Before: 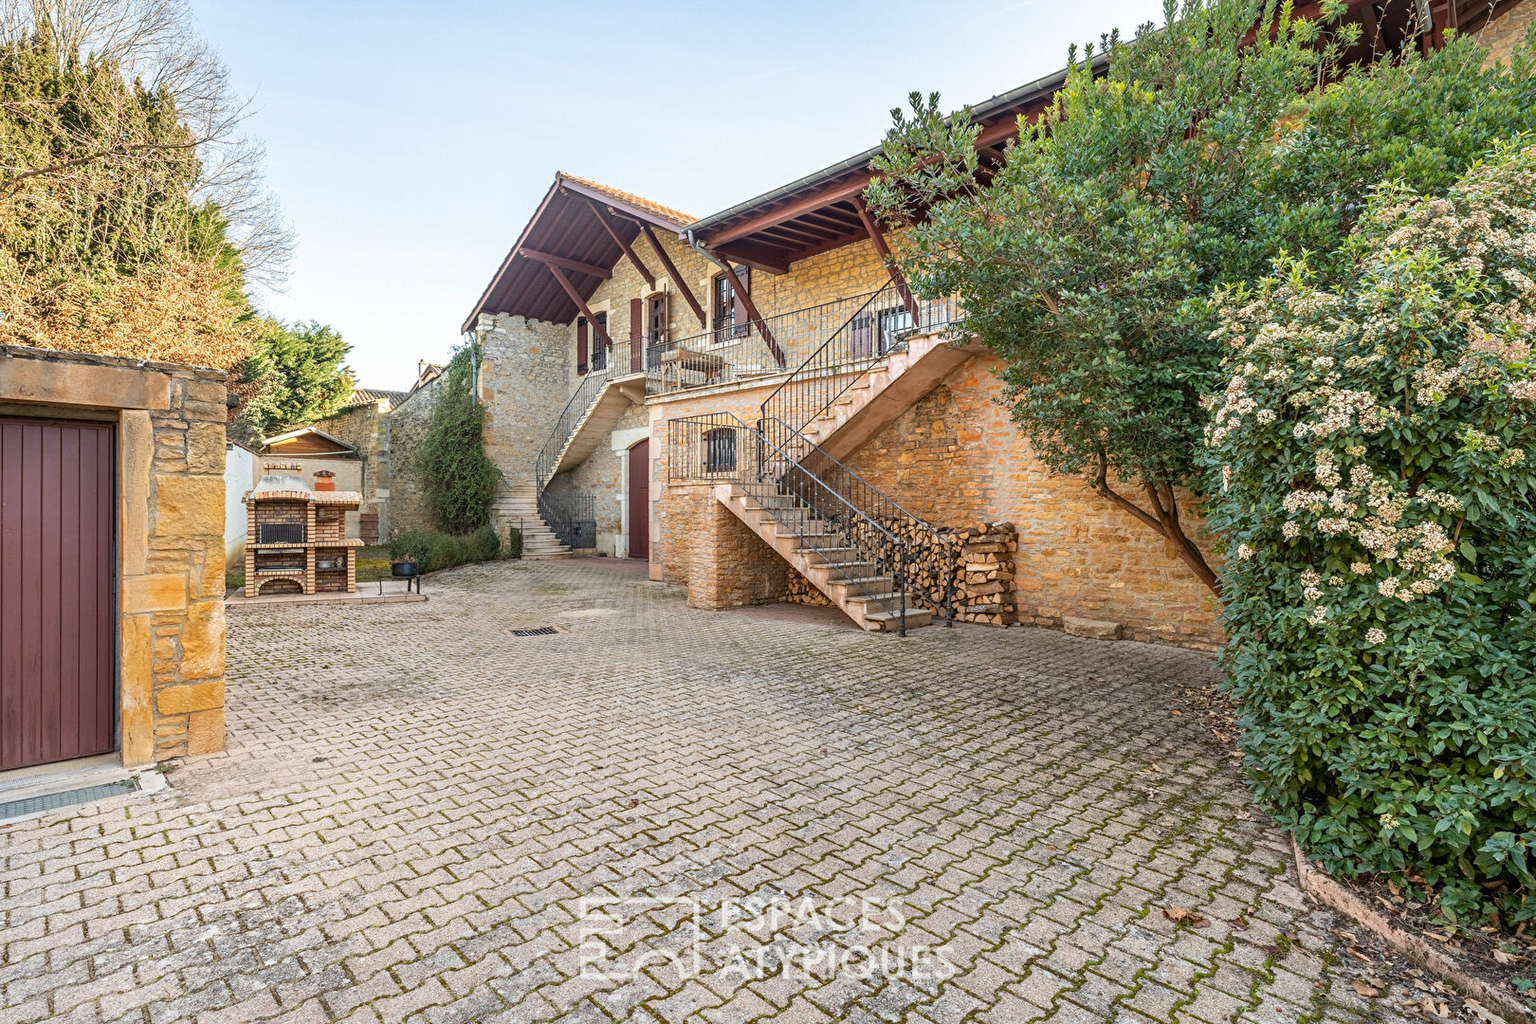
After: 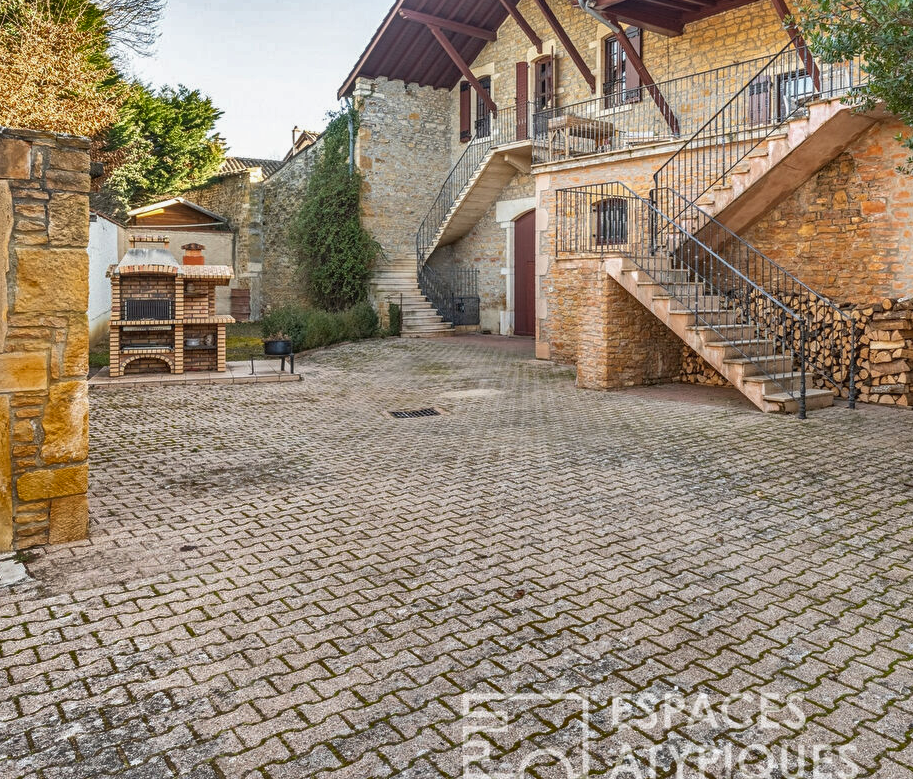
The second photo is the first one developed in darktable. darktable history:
crop: left 9.202%, top 23.479%, right 34.428%, bottom 4.333%
local contrast: detail 109%
shadows and highlights: shadows 20.9, highlights -82.23, soften with gaussian
